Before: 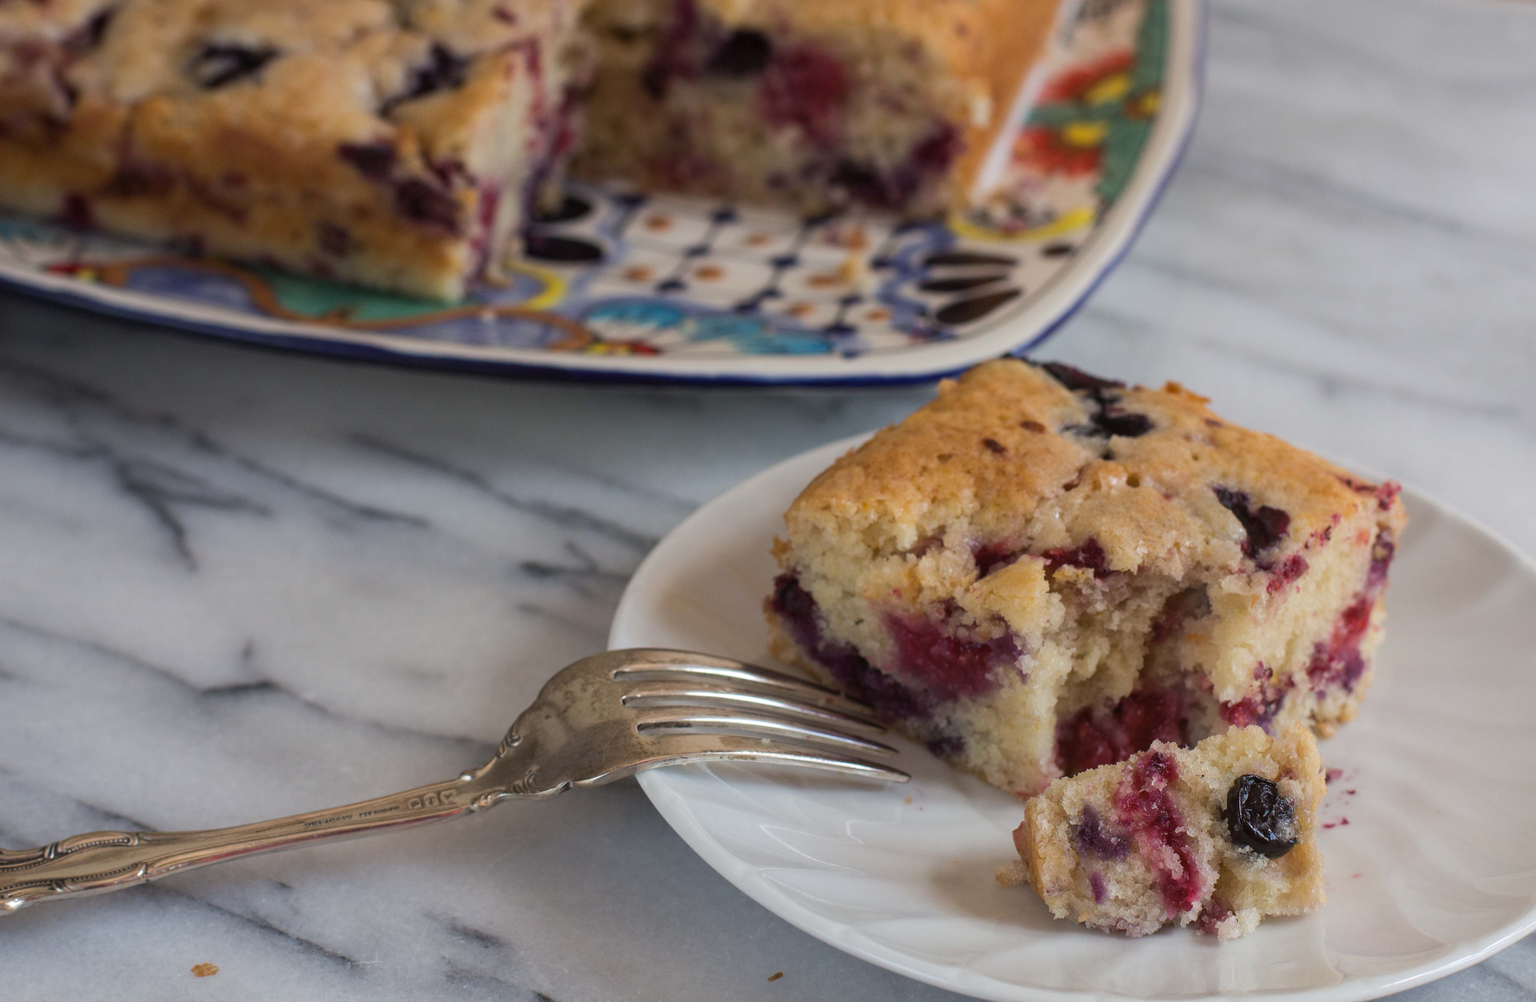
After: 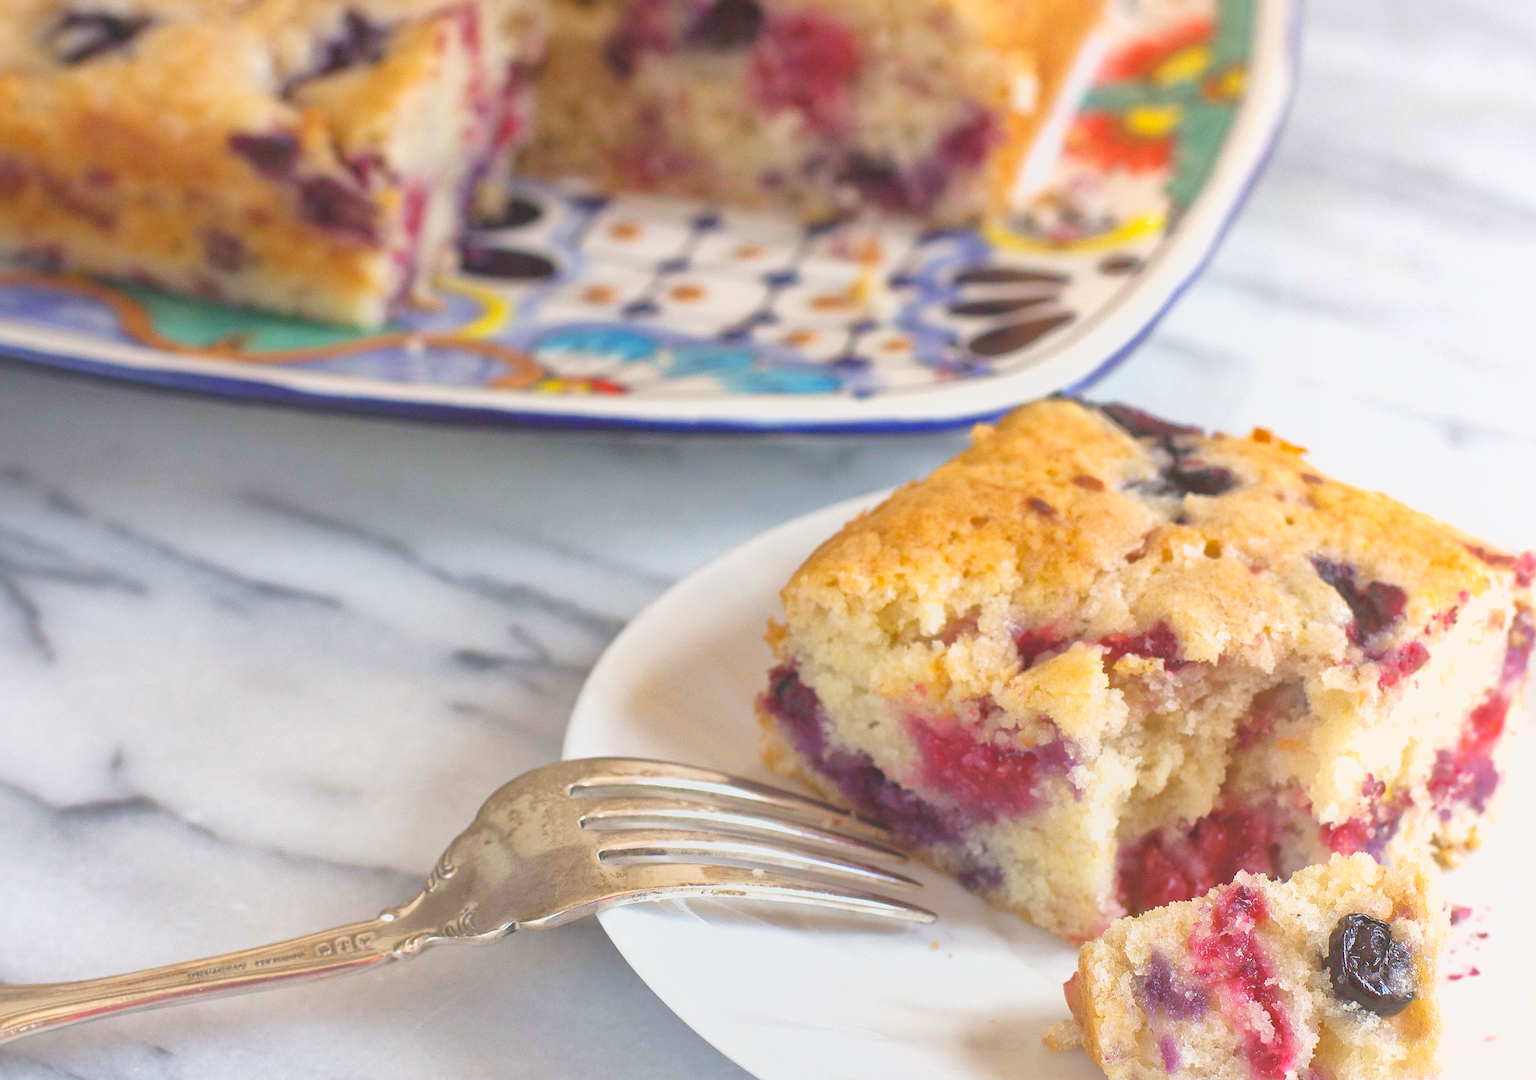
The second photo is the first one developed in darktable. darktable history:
exposure: black level correction 0, exposure 1.2 EV, compensate highlight preservation false
shadows and highlights: on, module defaults
sharpen: on, module defaults
crop: left 10.002%, top 3.643%, right 9.175%, bottom 9.151%
tone curve: curves: ch0 [(0, 0) (0.004, 0.001) (0.133, 0.112) (0.325, 0.362) (0.832, 0.893) (1, 1)], preserve colors none
local contrast: detail 70%
